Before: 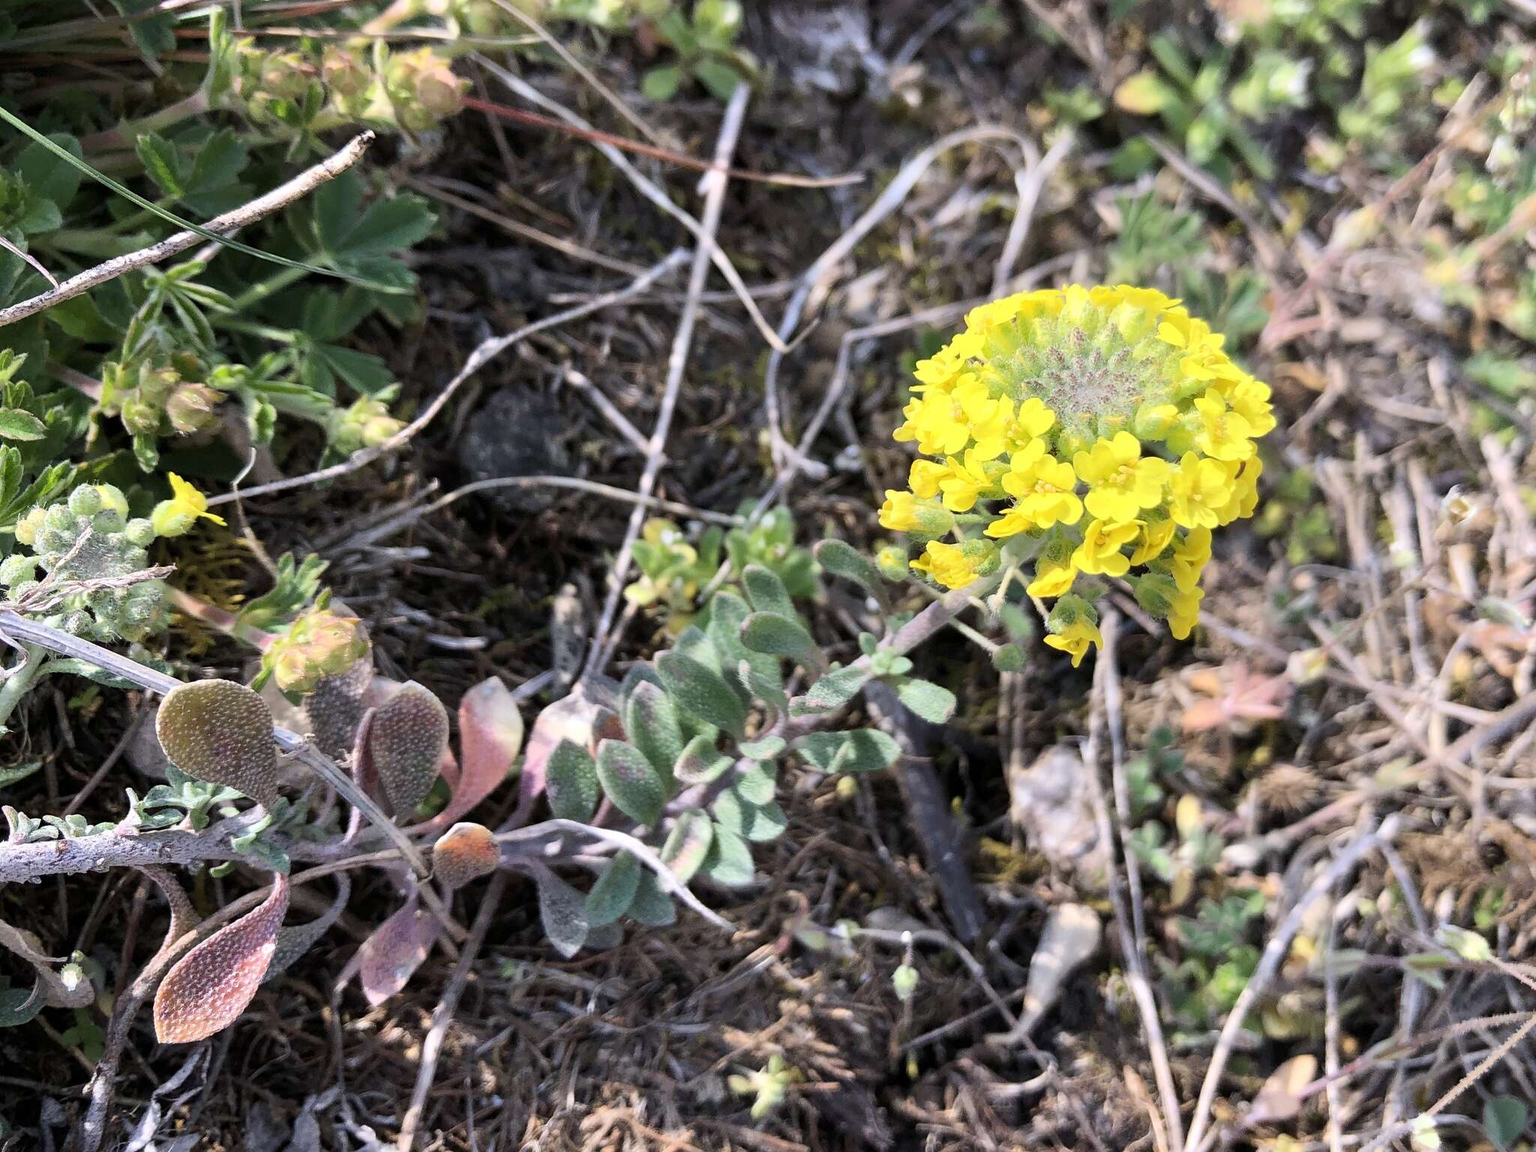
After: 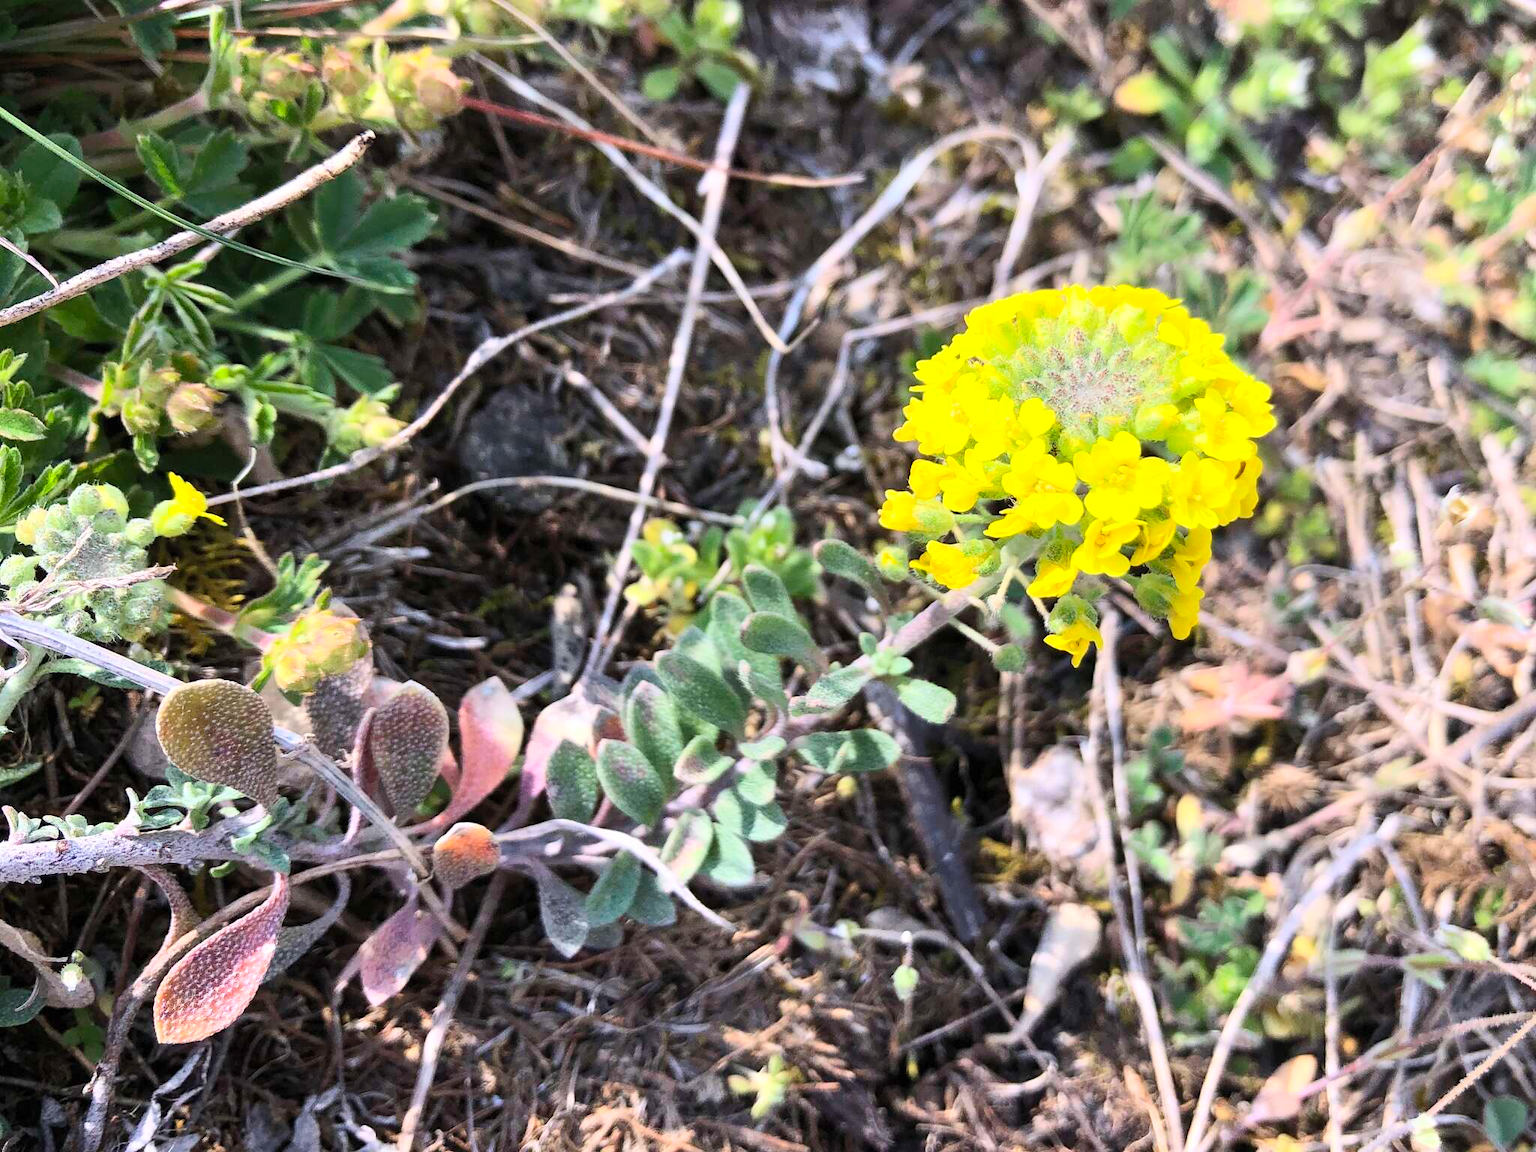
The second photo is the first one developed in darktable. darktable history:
contrast brightness saturation: contrast 0.204, brightness 0.161, saturation 0.22
